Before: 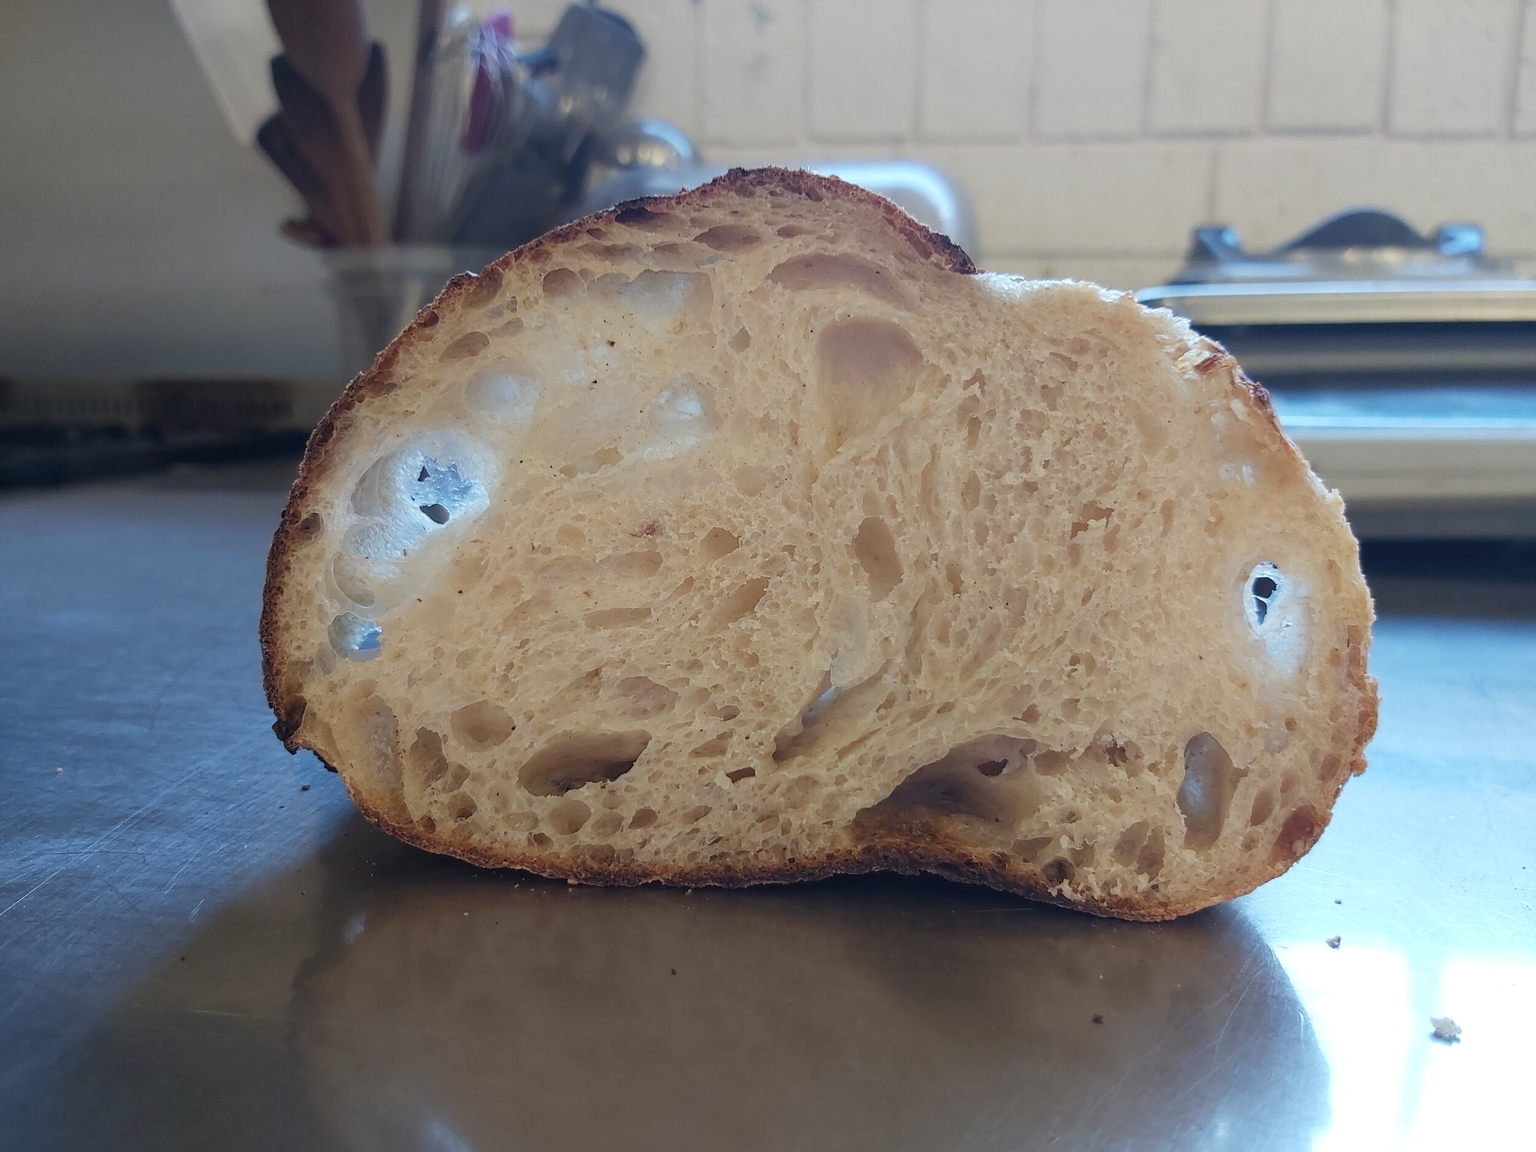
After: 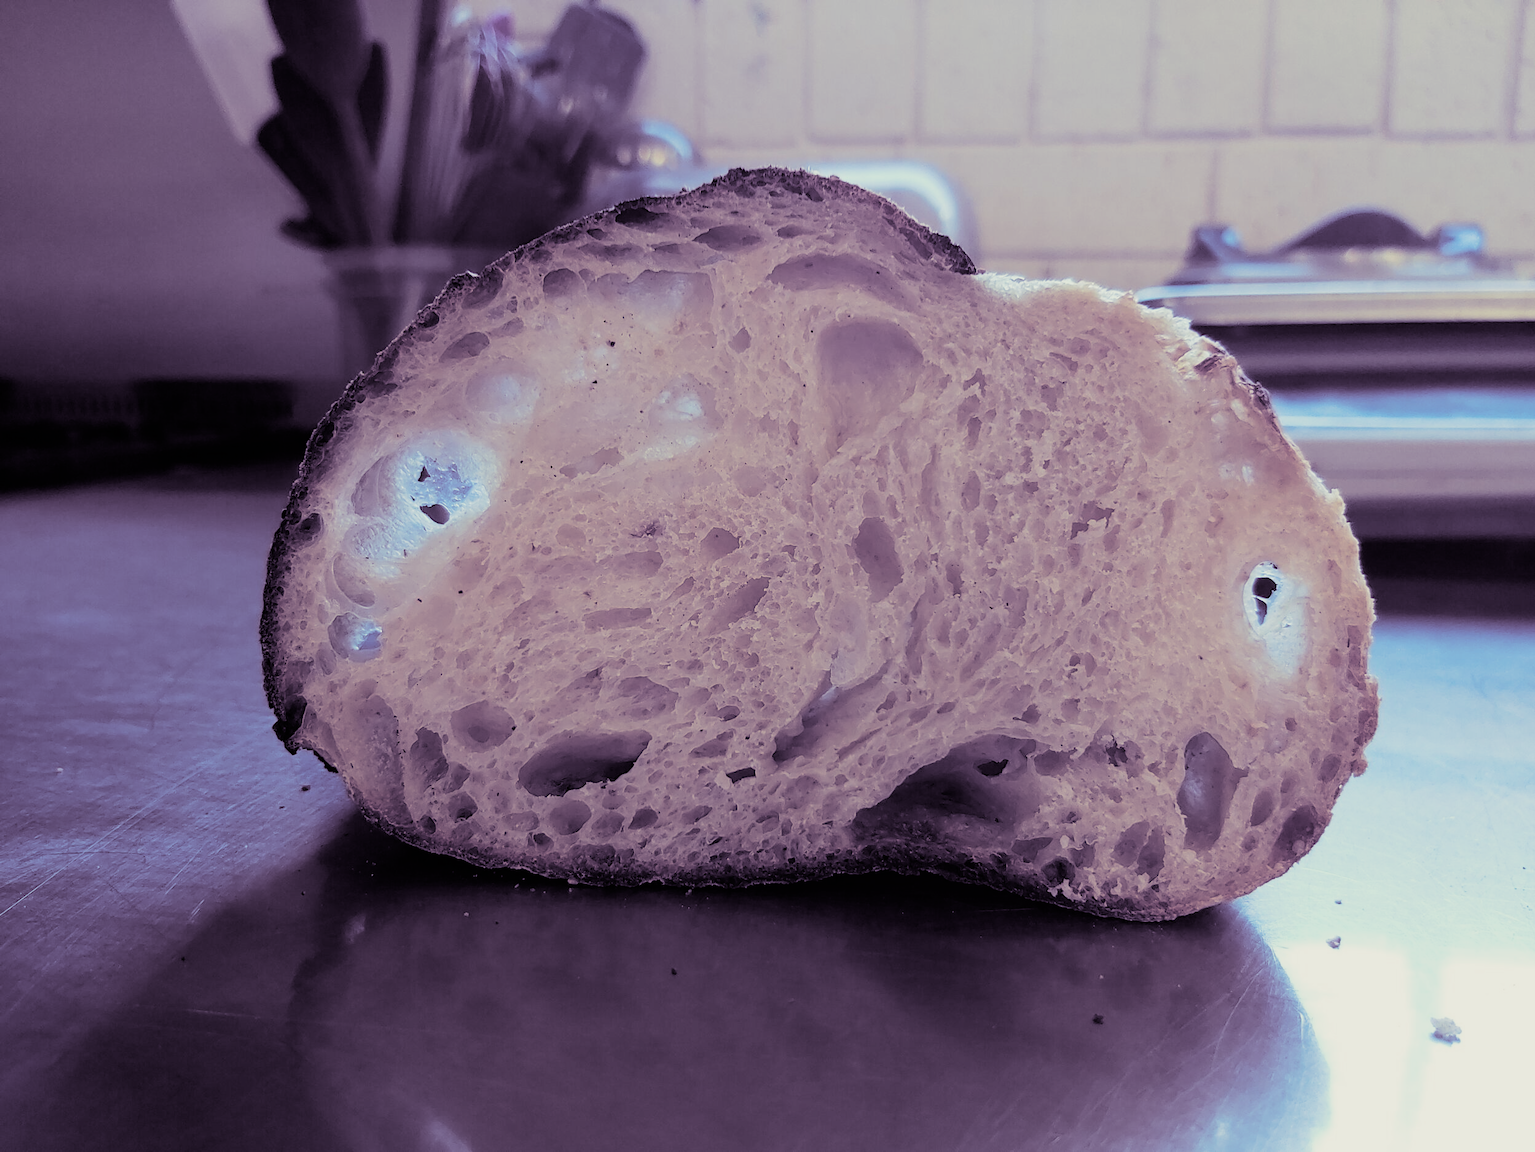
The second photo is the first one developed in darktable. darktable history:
split-toning: shadows › hue 266.4°, shadows › saturation 0.4, highlights › hue 61.2°, highlights › saturation 0.3, compress 0%
filmic rgb: black relative exposure -5 EV, hardness 2.88, contrast 1.3
